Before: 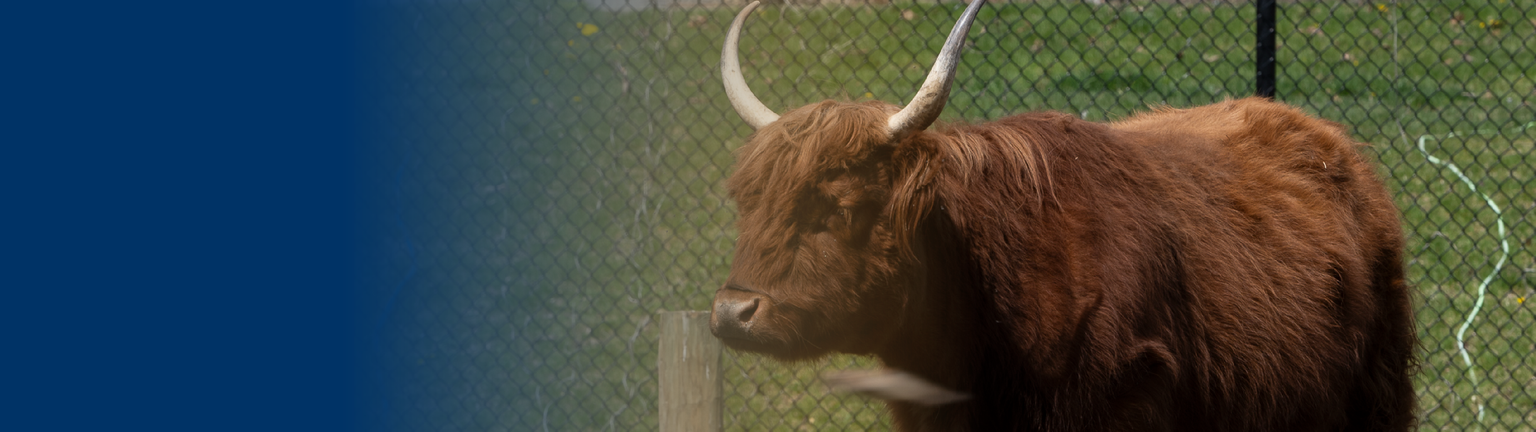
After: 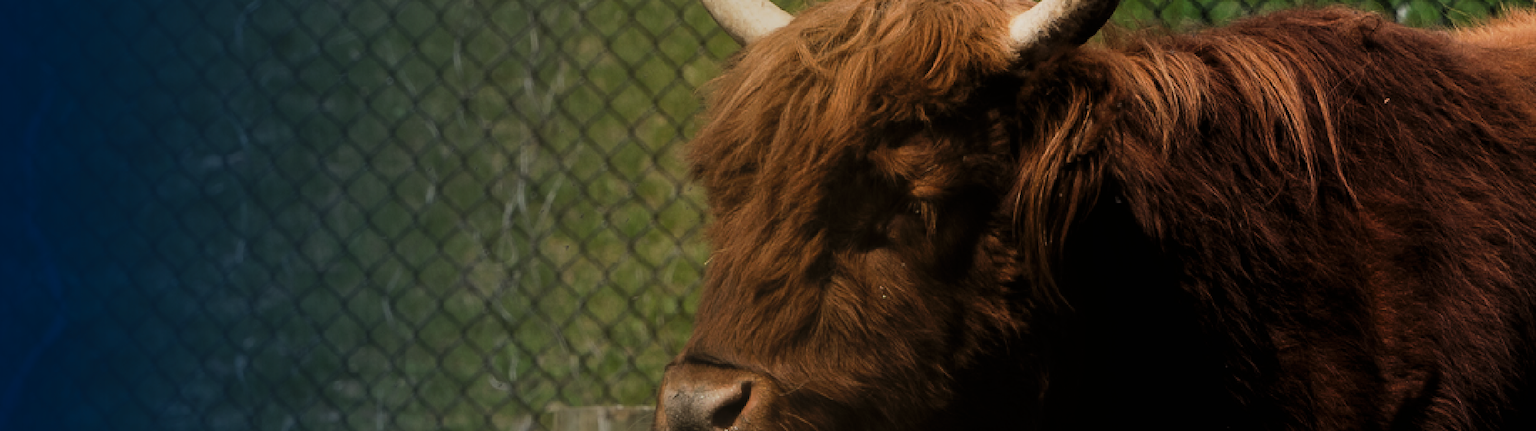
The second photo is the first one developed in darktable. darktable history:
crop: left 25%, top 25%, right 25%, bottom 25%
filmic rgb: black relative exposure -4.14 EV, white relative exposure 5.1 EV, hardness 2.11, contrast 1.165
color balance: contrast 8.5%, output saturation 105%
tone curve: curves: ch0 [(0, 0) (0.003, 0.004) (0.011, 0.009) (0.025, 0.017) (0.044, 0.029) (0.069, 0.04) (0.1, 0.051) (0.136, 0.07) (0.177, 0.095) (0.224, 0.131) (0.277, 0.179) (0.335, 0.237) (0.399, 0.302) (0.468, 0.386) (0.543, 0.471) (0.623, 0.576) (0.709, 0.699) (0.801, 0.817) (0.898, 0.917) (1, 1)], preserve colors none
